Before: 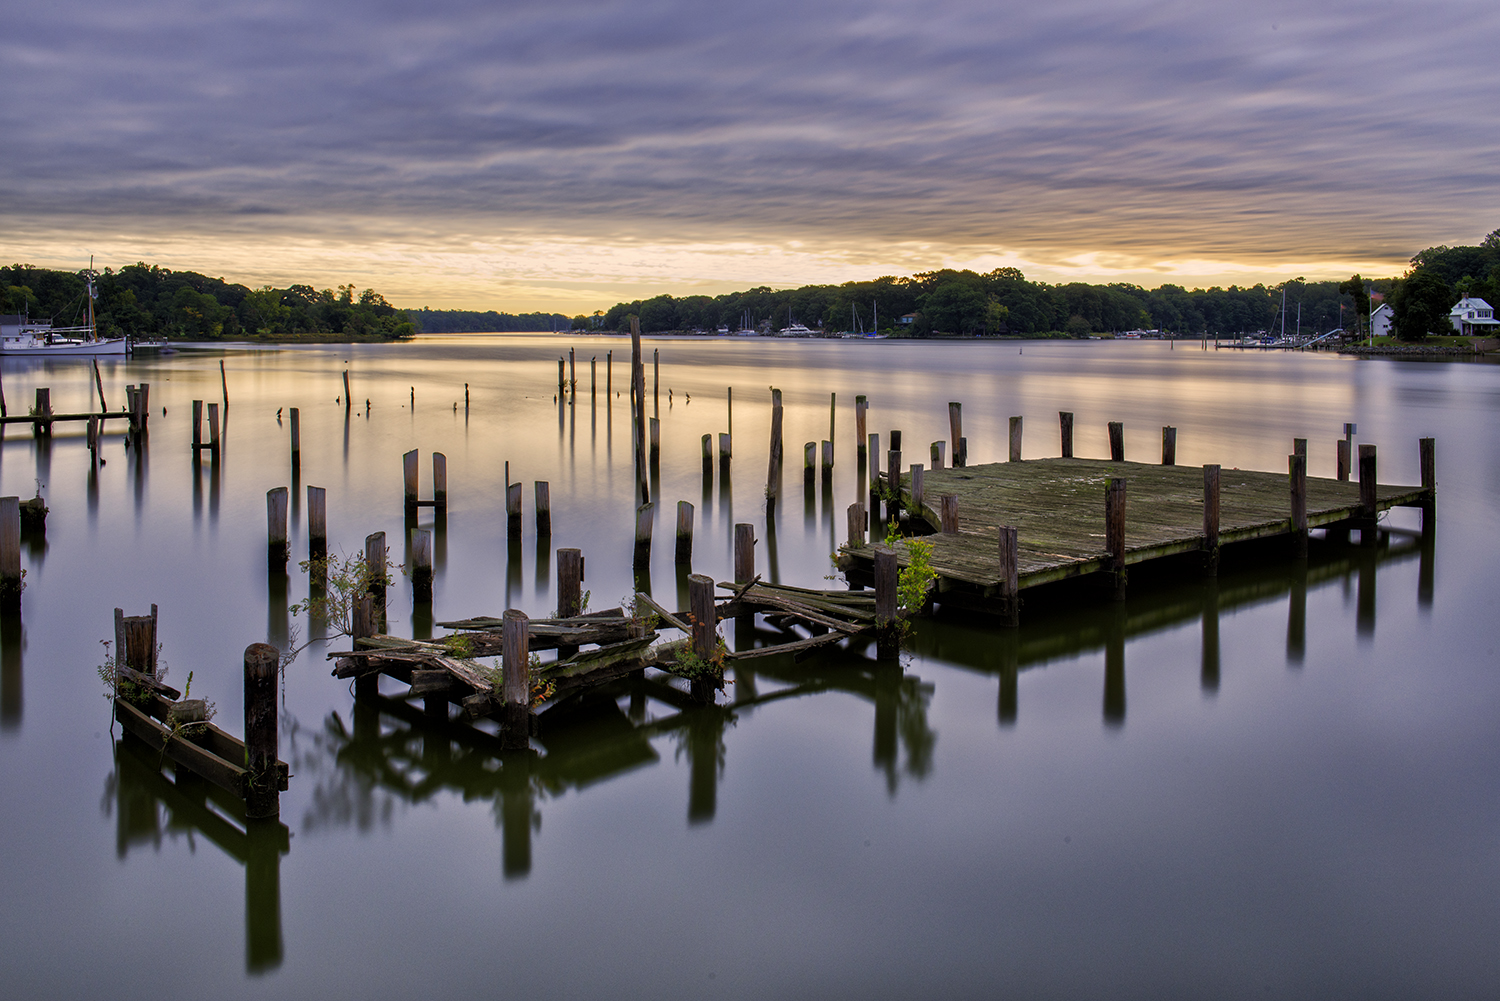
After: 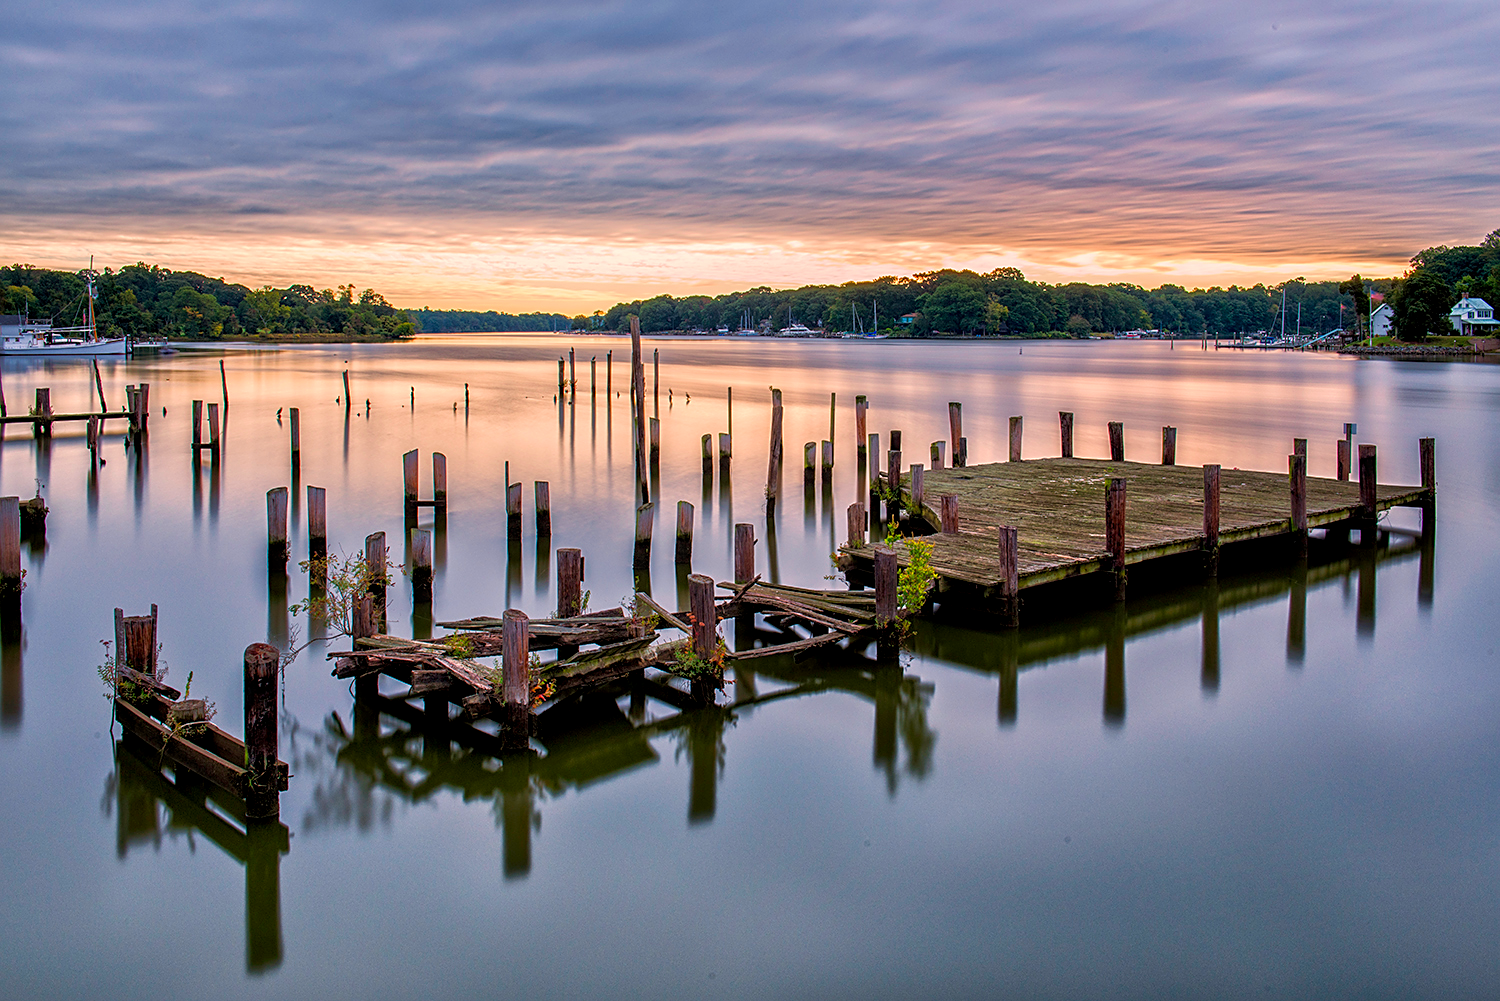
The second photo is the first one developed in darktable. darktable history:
local contrast: on, module defaults
sharpen: on, module defaults
velvia: strength 15%
